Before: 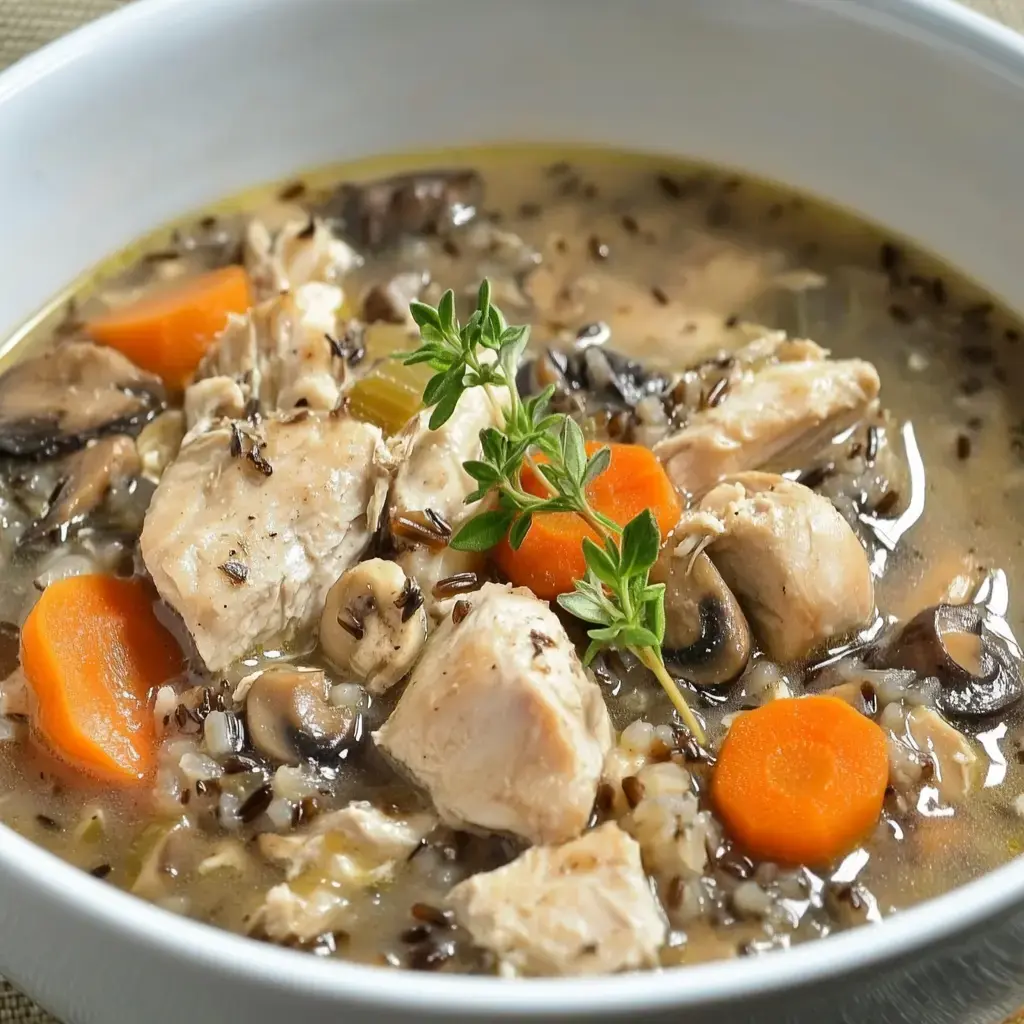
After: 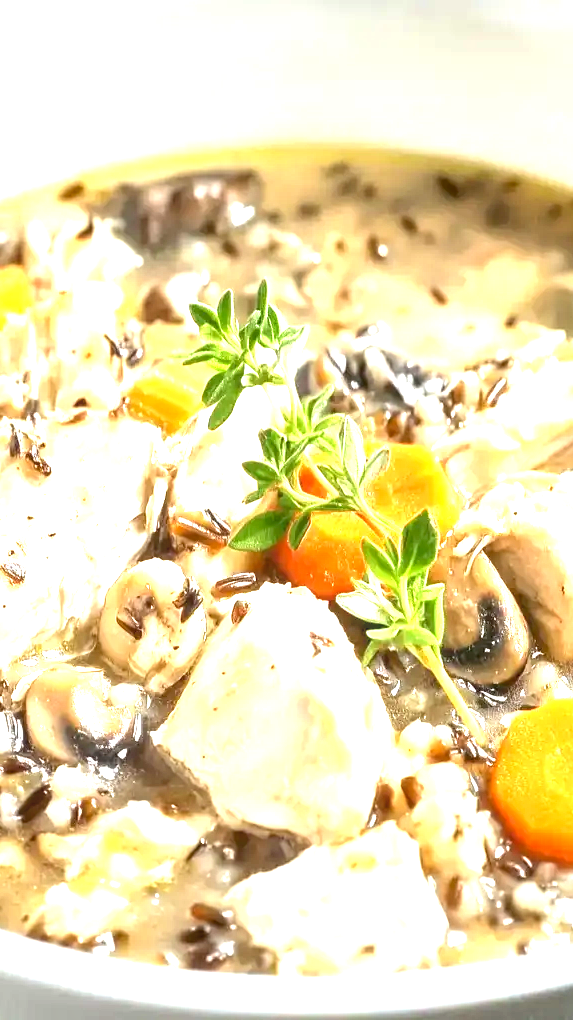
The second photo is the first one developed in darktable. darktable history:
exposure: black level correction 0.001, exposure 2 EV, compensate highlight preservation false
local contrast: on, module defaults
crop: left 21.674%, right 22.086%
color balance rgb: global vibrance 6.81%, saturation formula JzAzBz (2021)
